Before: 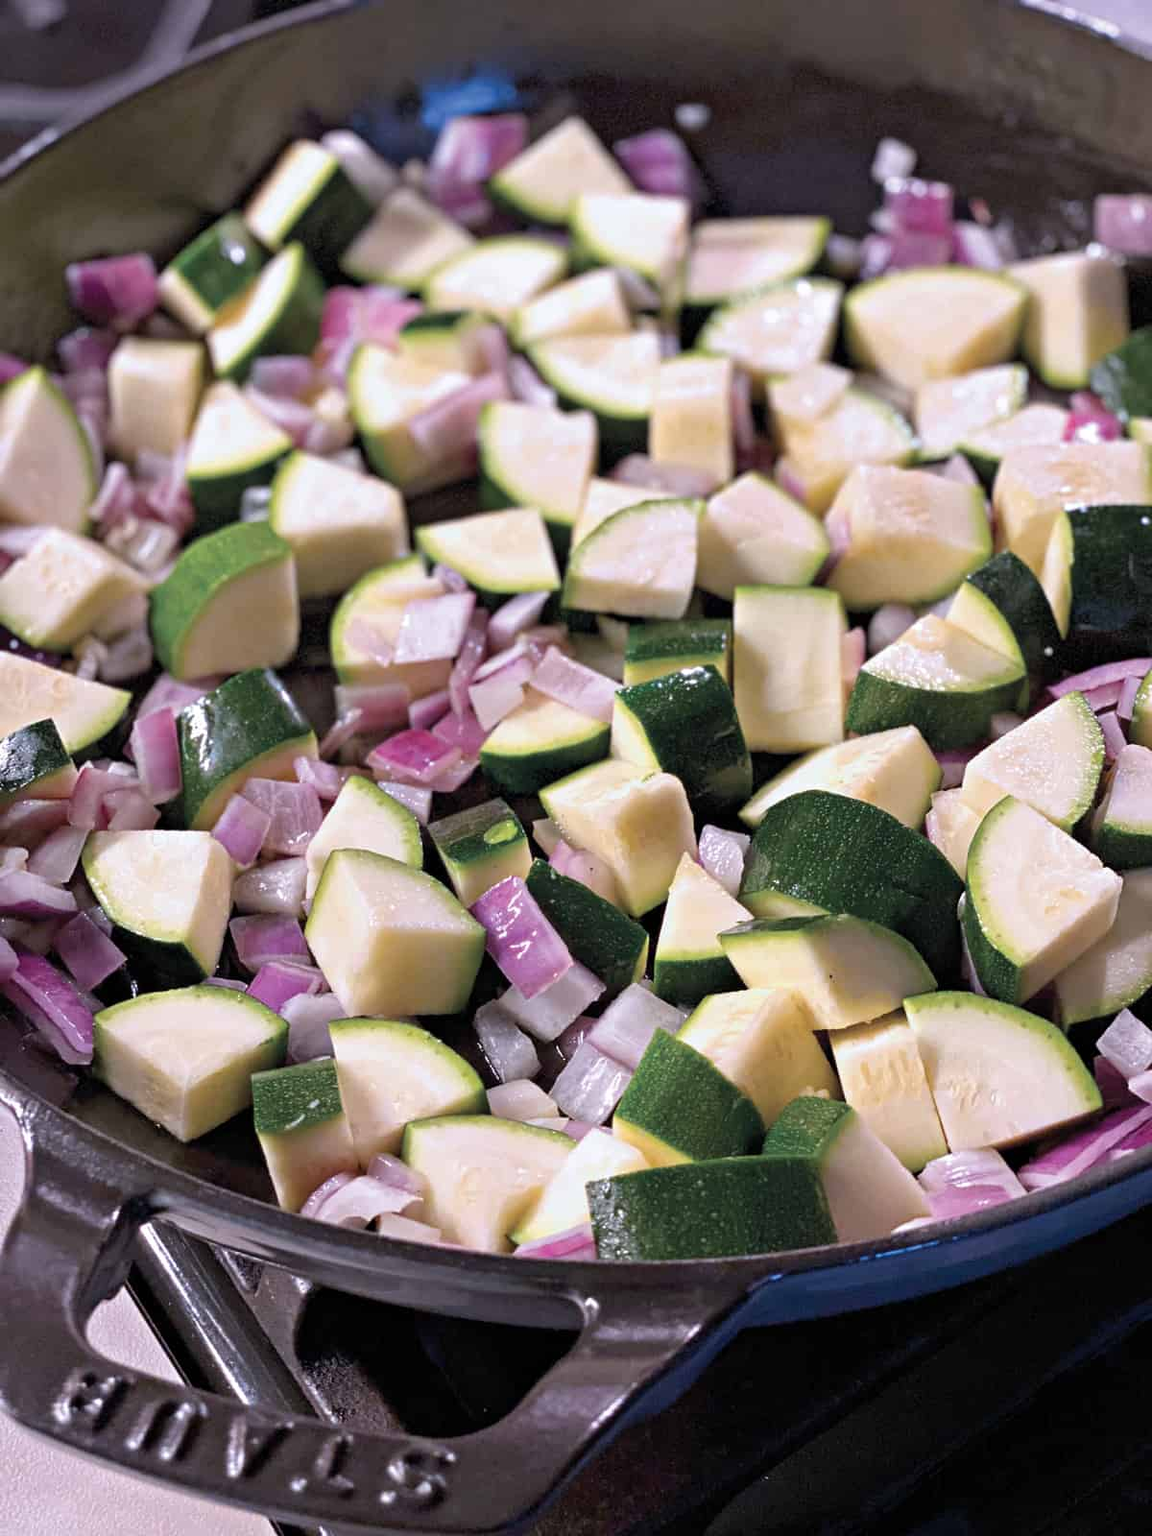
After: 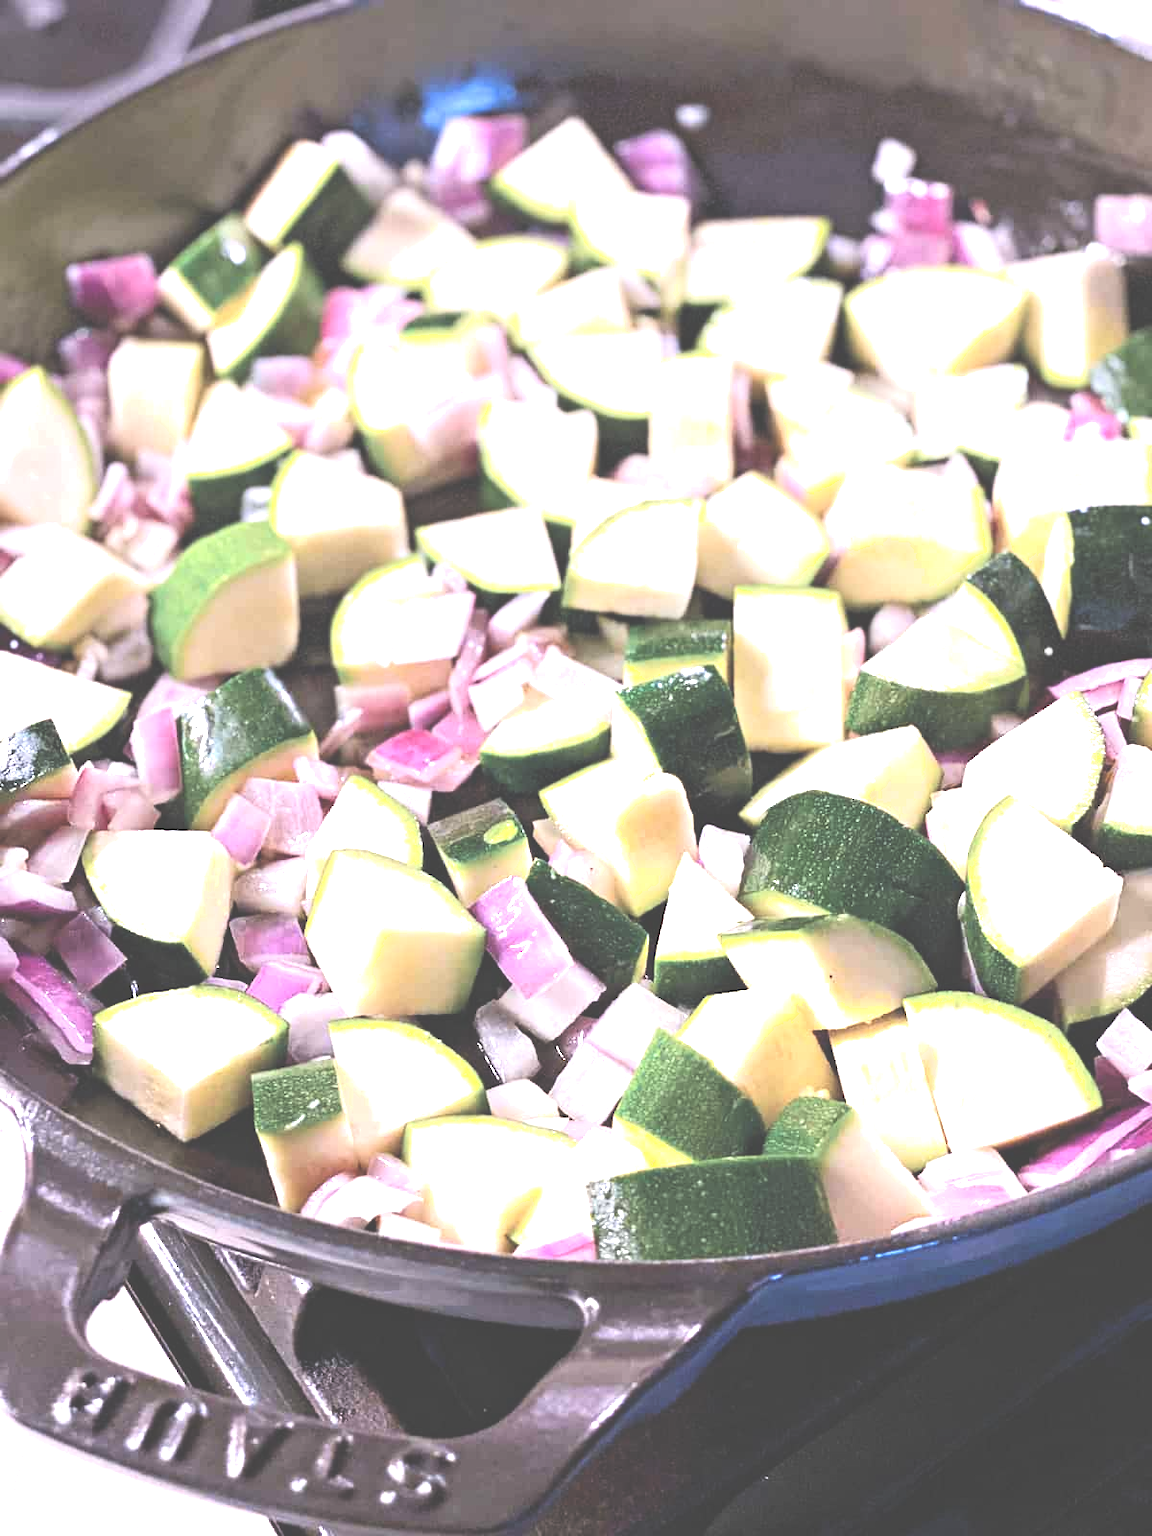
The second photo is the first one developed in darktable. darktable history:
shadows and highlights: shadows -0.272, highlights 40.71
exposure: black level correction -0.024, exposure 1.393 EV, compensate highlight preservation false
